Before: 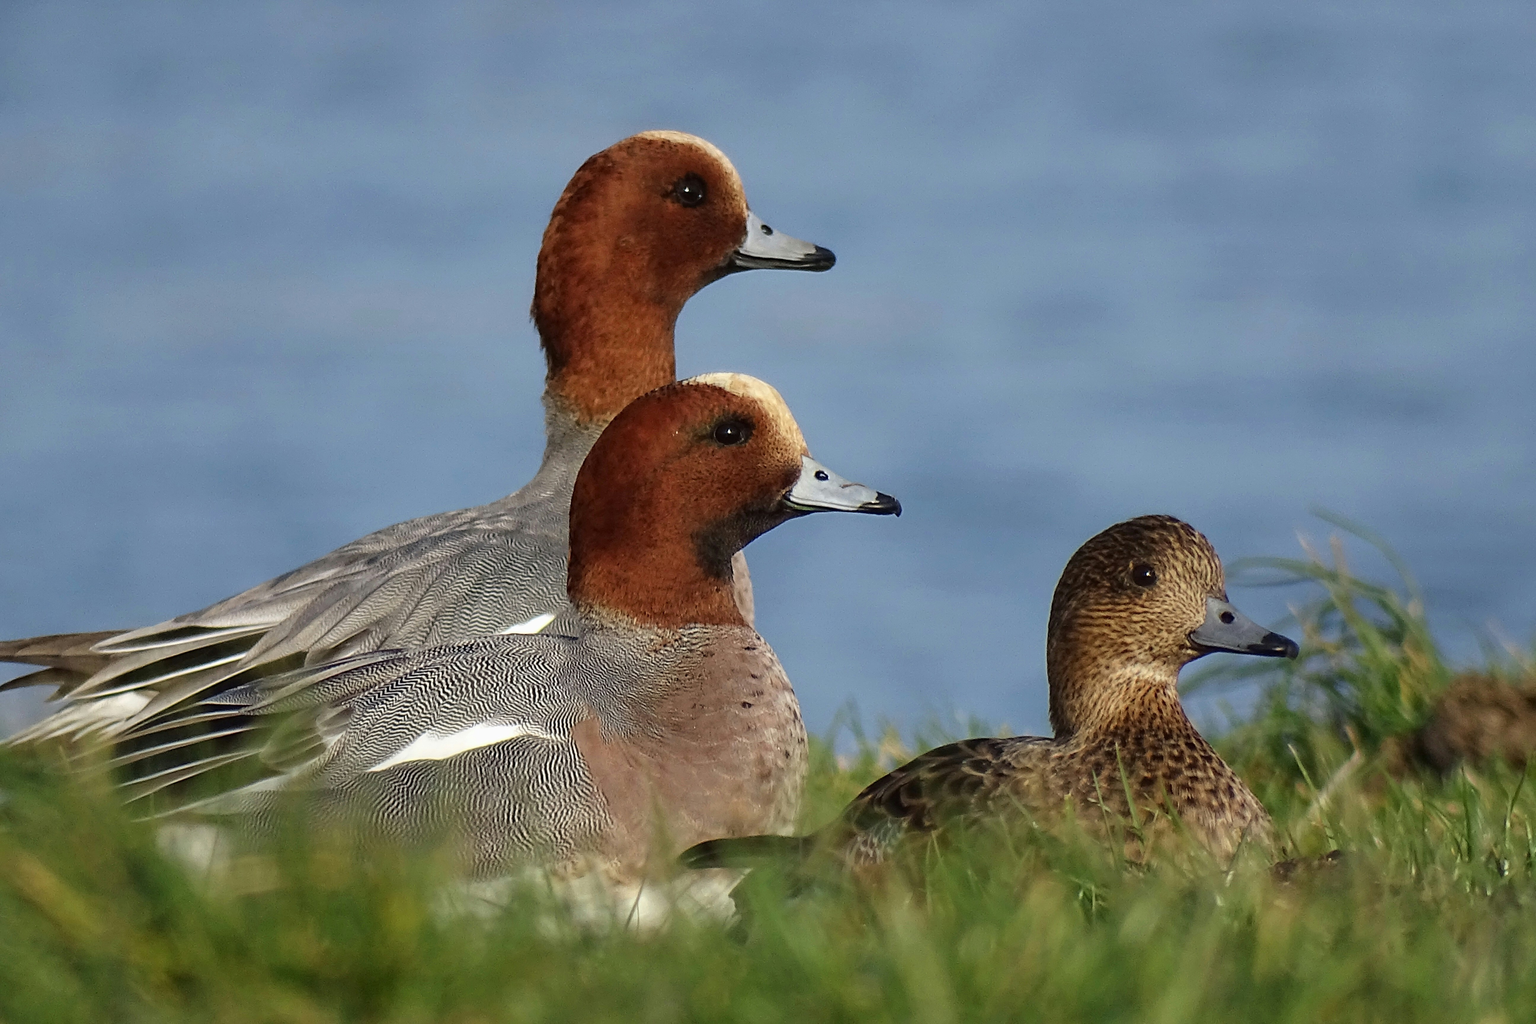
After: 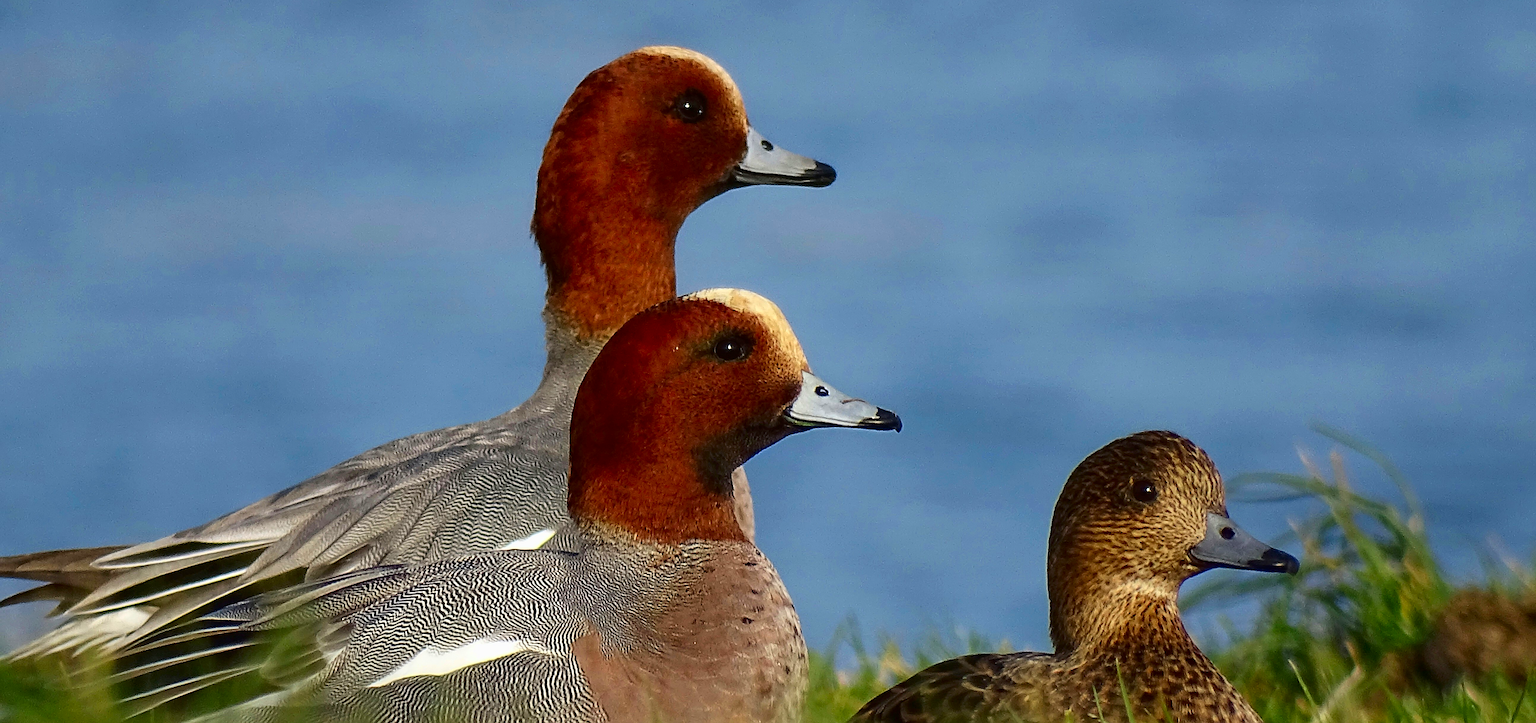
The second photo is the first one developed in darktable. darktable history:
crop and rotate: top 8.293%, bottom 20.996%
sharpen: on, module defaults
color zones: curves: ch0 [(0, 0.613) (0.01, 0.613) (0.245, 0.448) (0.498, 0.529) (0.642, 0.665) (0.879, 0.777) (0.99, 0.613)]; ch1 [(0, 0) (0.143, 0) (0.286, 0) (0.429, 0) (0.571, 0) (0.714, 0) (0.857, 0)], mix -121.96%
exposure: compensate exposure bias true, compensate highlight preservation false
contrast brightness saturation: contrast 0.13, brightness -0.05, saturation 0.16
